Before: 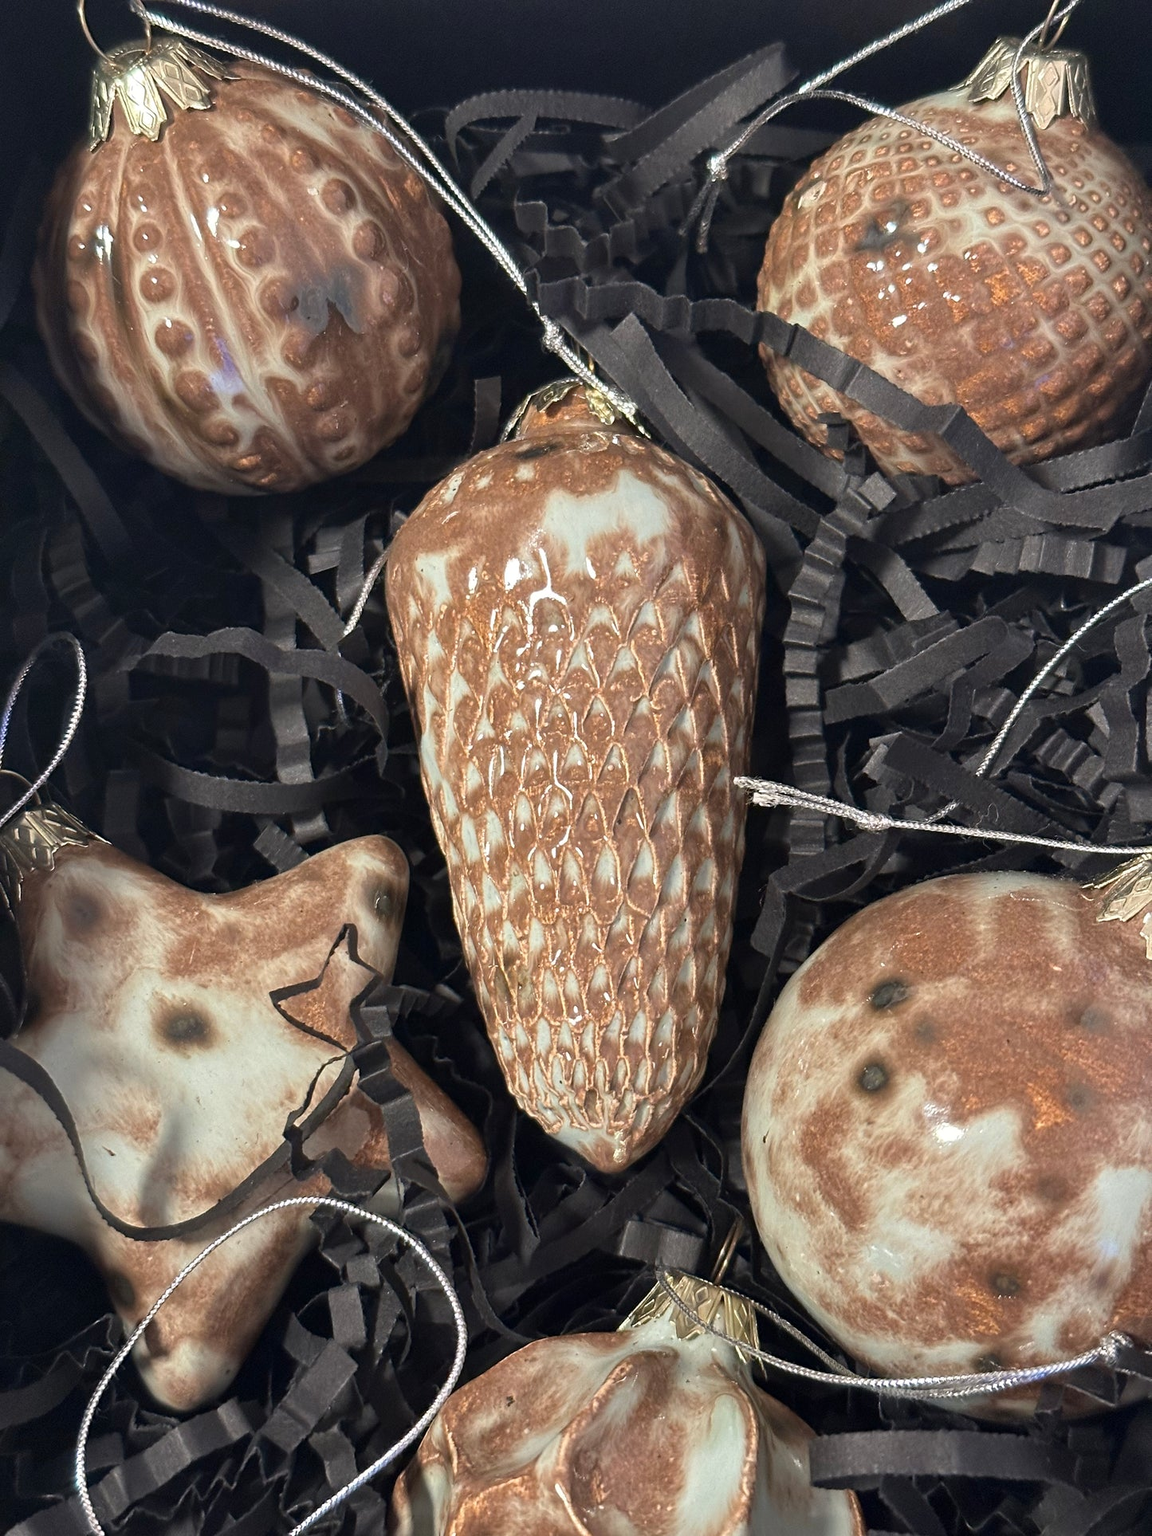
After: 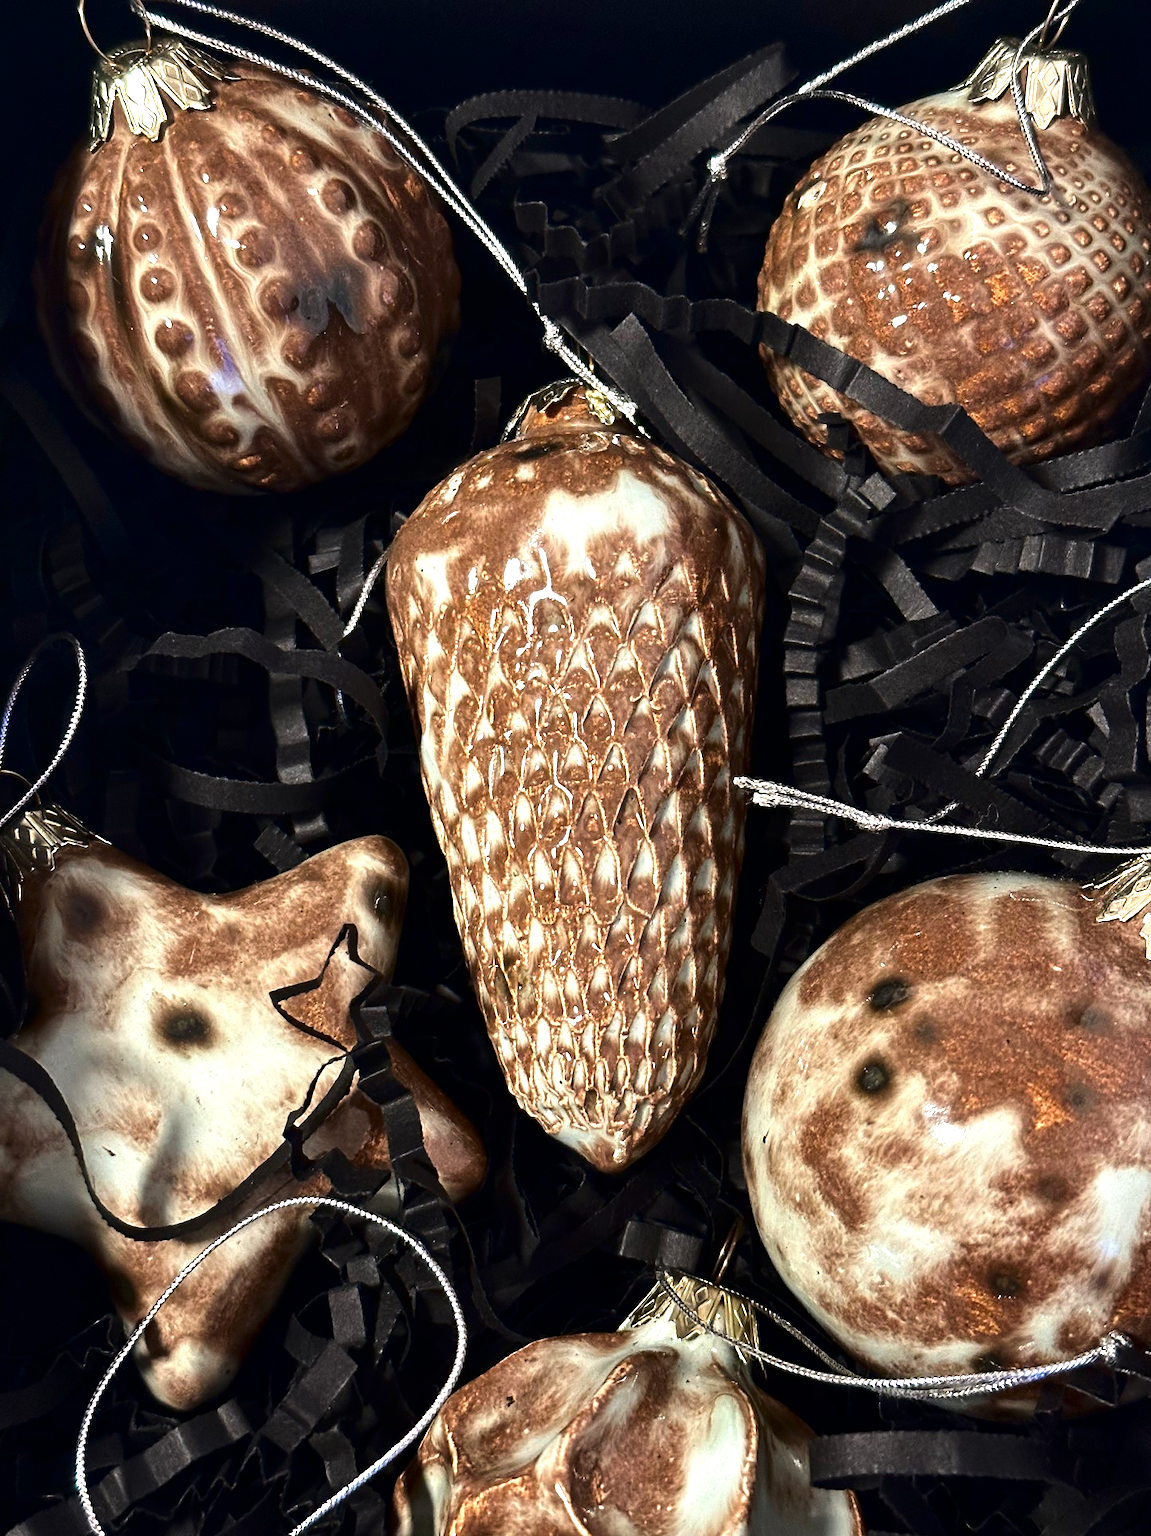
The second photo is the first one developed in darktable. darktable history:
contrast brightness saturation: contrast 0.1, brightness -0.26, saturation 0.14
tone equalizer: -8 EV -0.75 EV, -7 EV -0.7 EV, -6 EV -0.6 EV, -5 EV -0.4 EV, -3 EV 0.4 EV, -2 EV 0.6 EV, -1 EV 0.7 EV, +0 EV 0.75 EV, edges refinement/feathering 500, mask exposure compensation -1.57 EV, preserve details no
white balance: emerald 1
